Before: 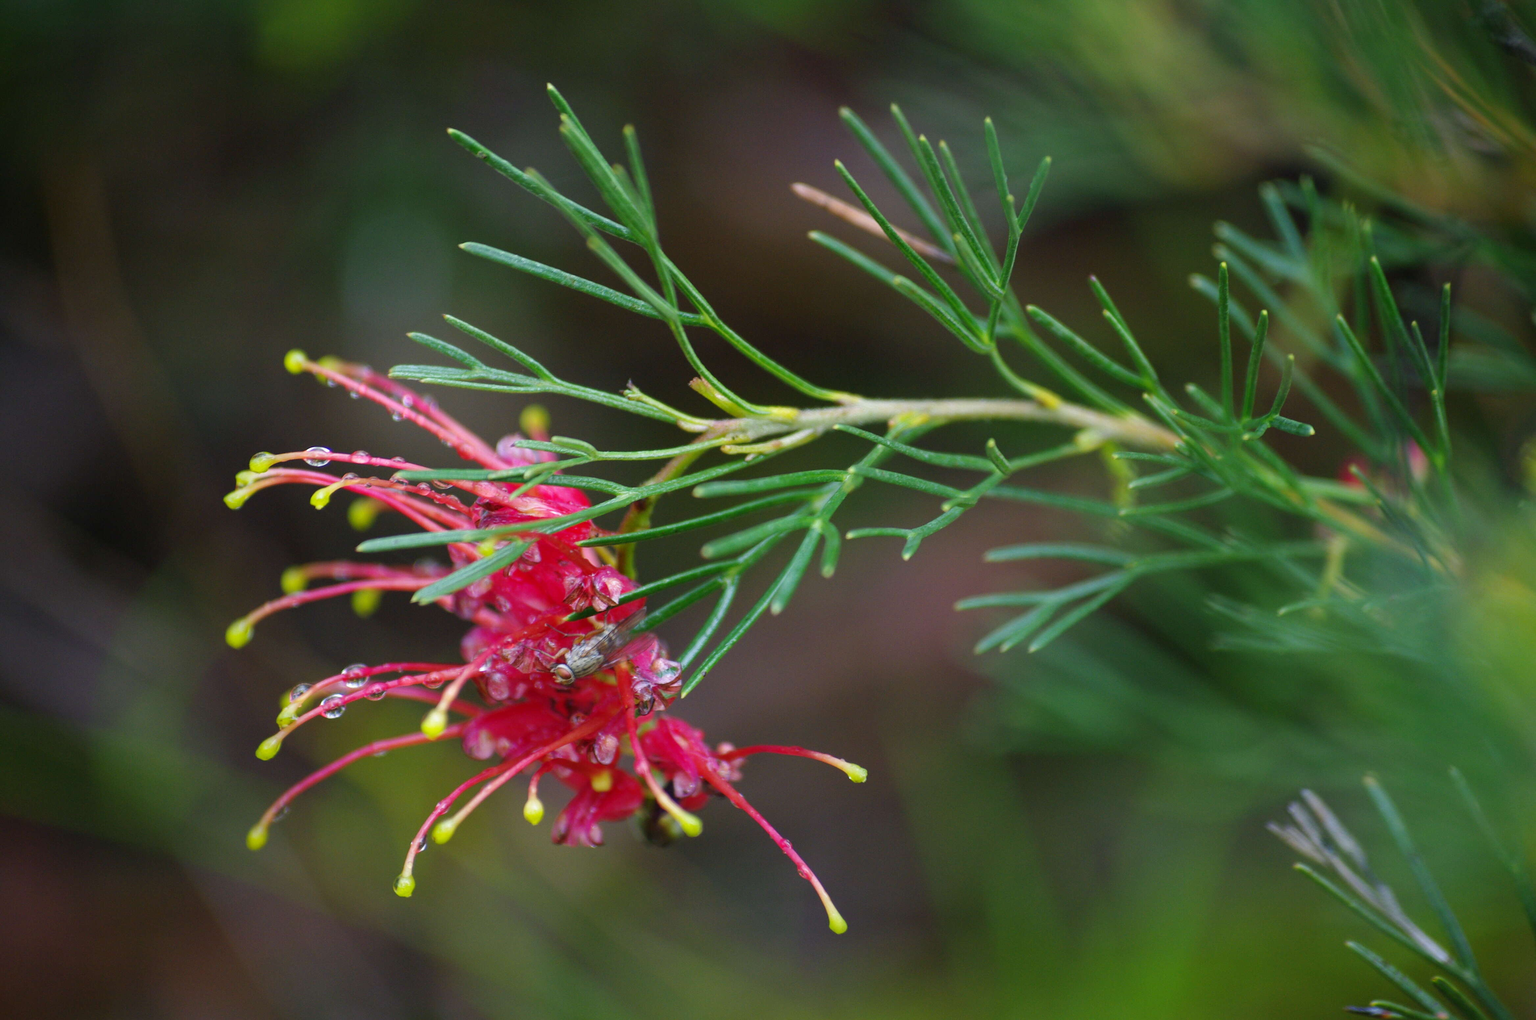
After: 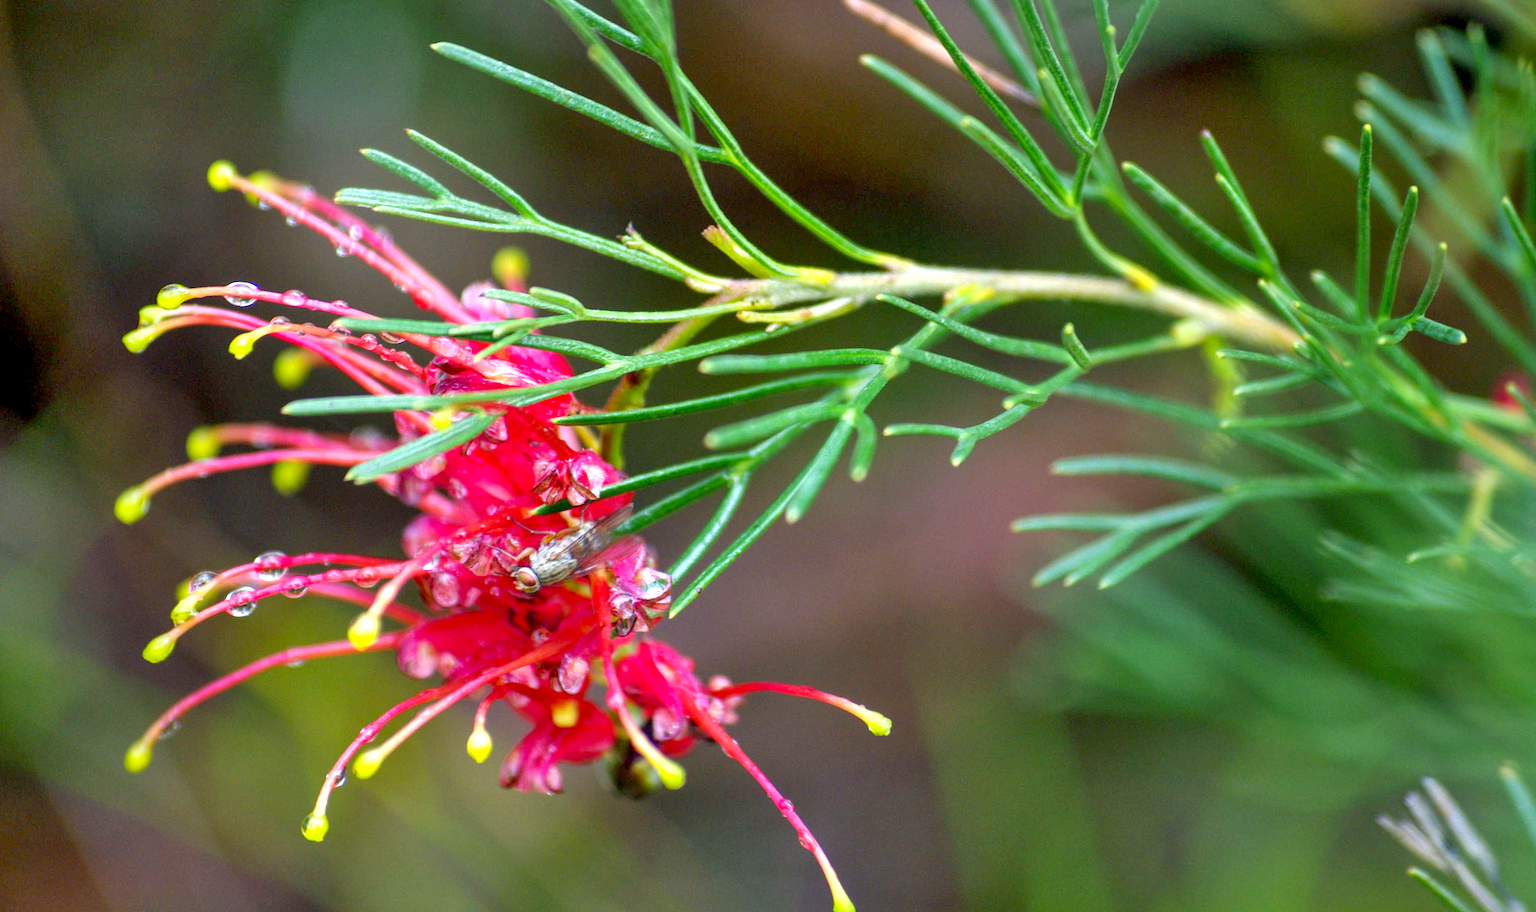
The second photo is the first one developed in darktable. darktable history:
shadows and highlights: low approximation 0.01, soften with gaussian
crop and rotate: angle -3.55°, left 9.76%, top 21.272%, right 11.938%, bottom 12.045%
exposure: black level correction 0.008, exposure 0.969 EV, compensate highlight preservation false
local contrast: detail 109%
